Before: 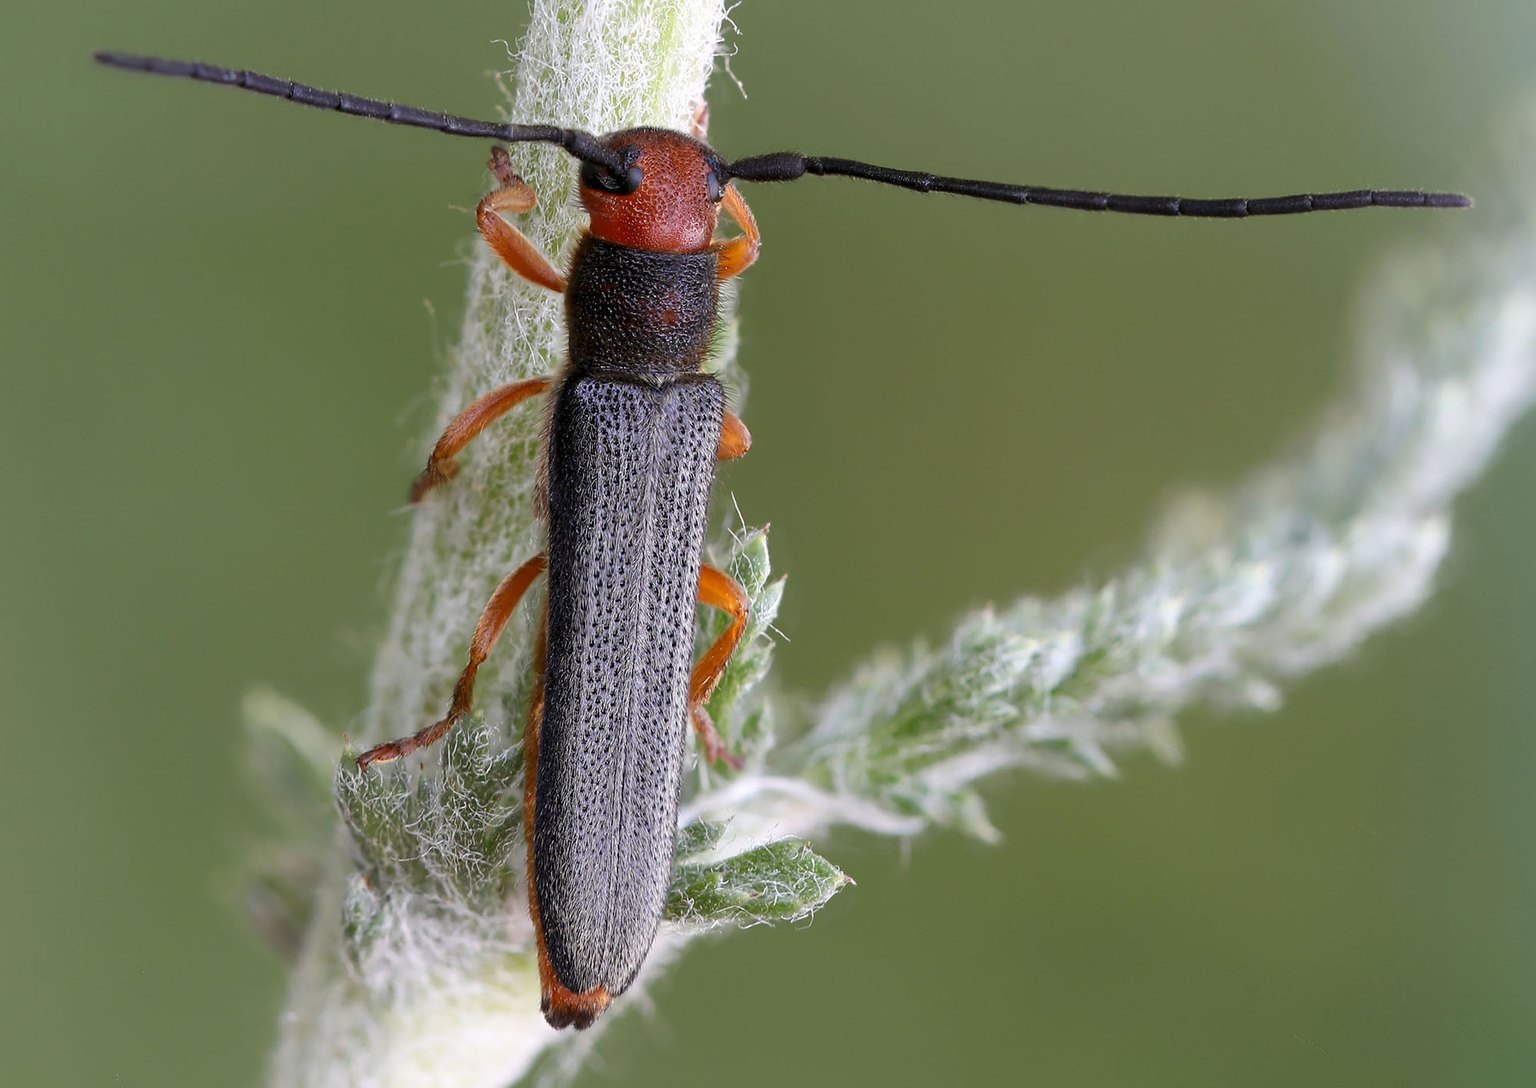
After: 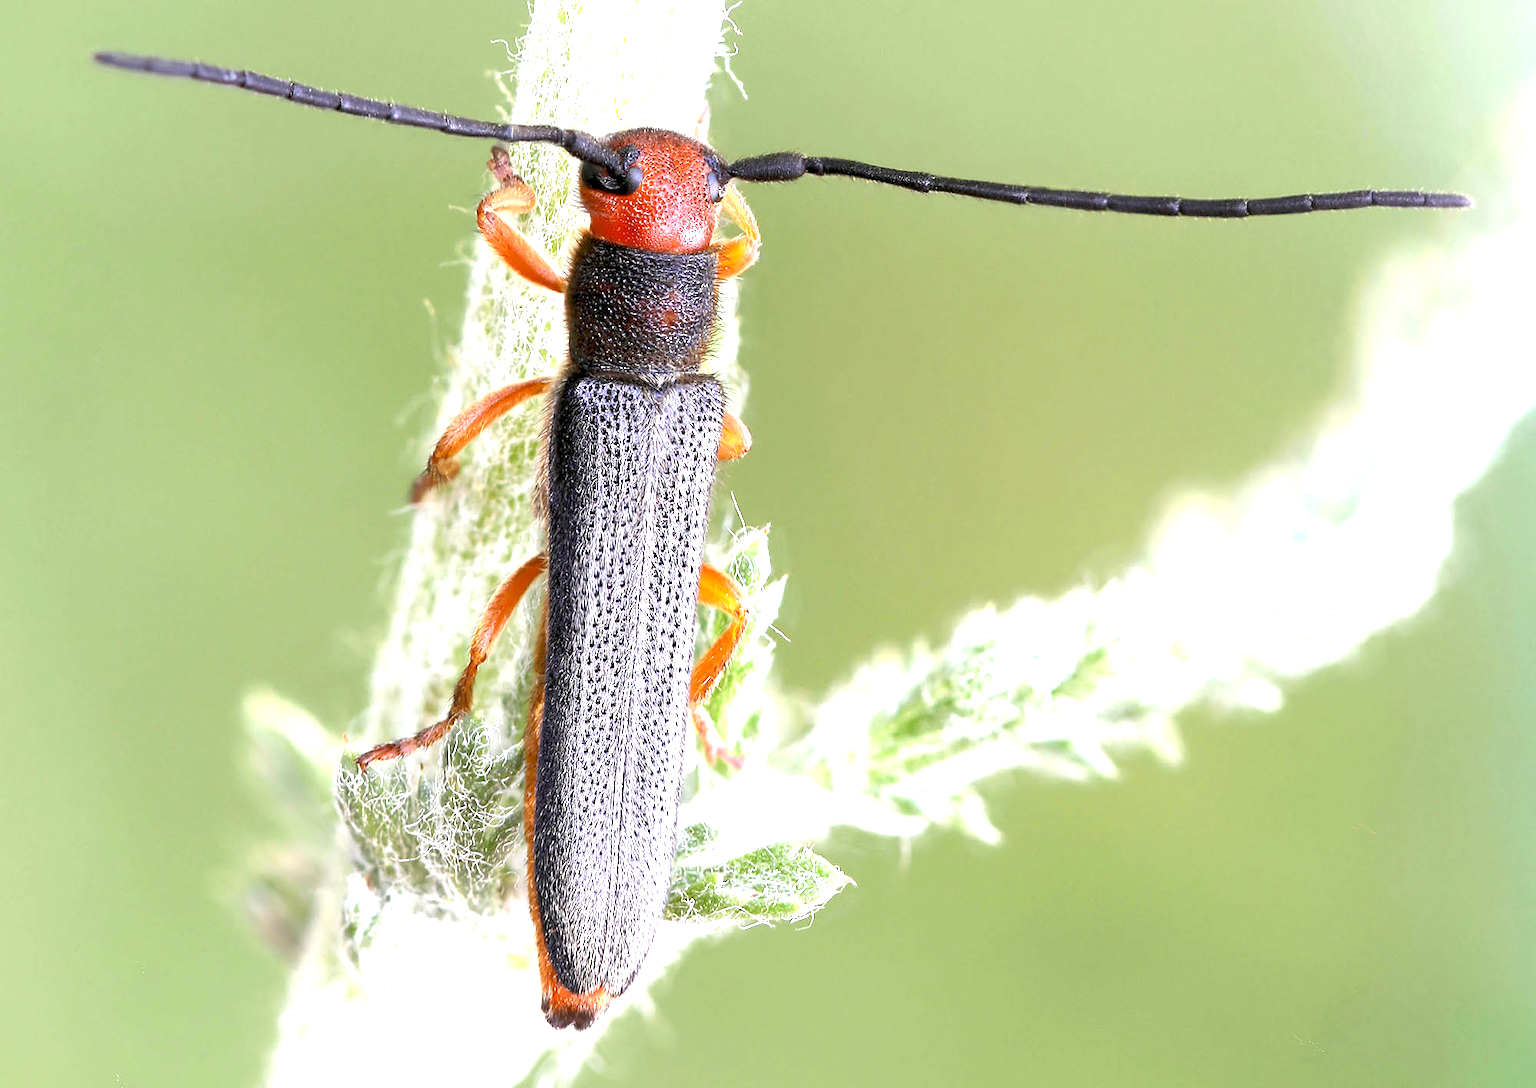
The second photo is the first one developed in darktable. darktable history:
exposure: black level correction 0.001, exposure 1.81 EV, compensate exposure bias true, compensate highlight preservation false
